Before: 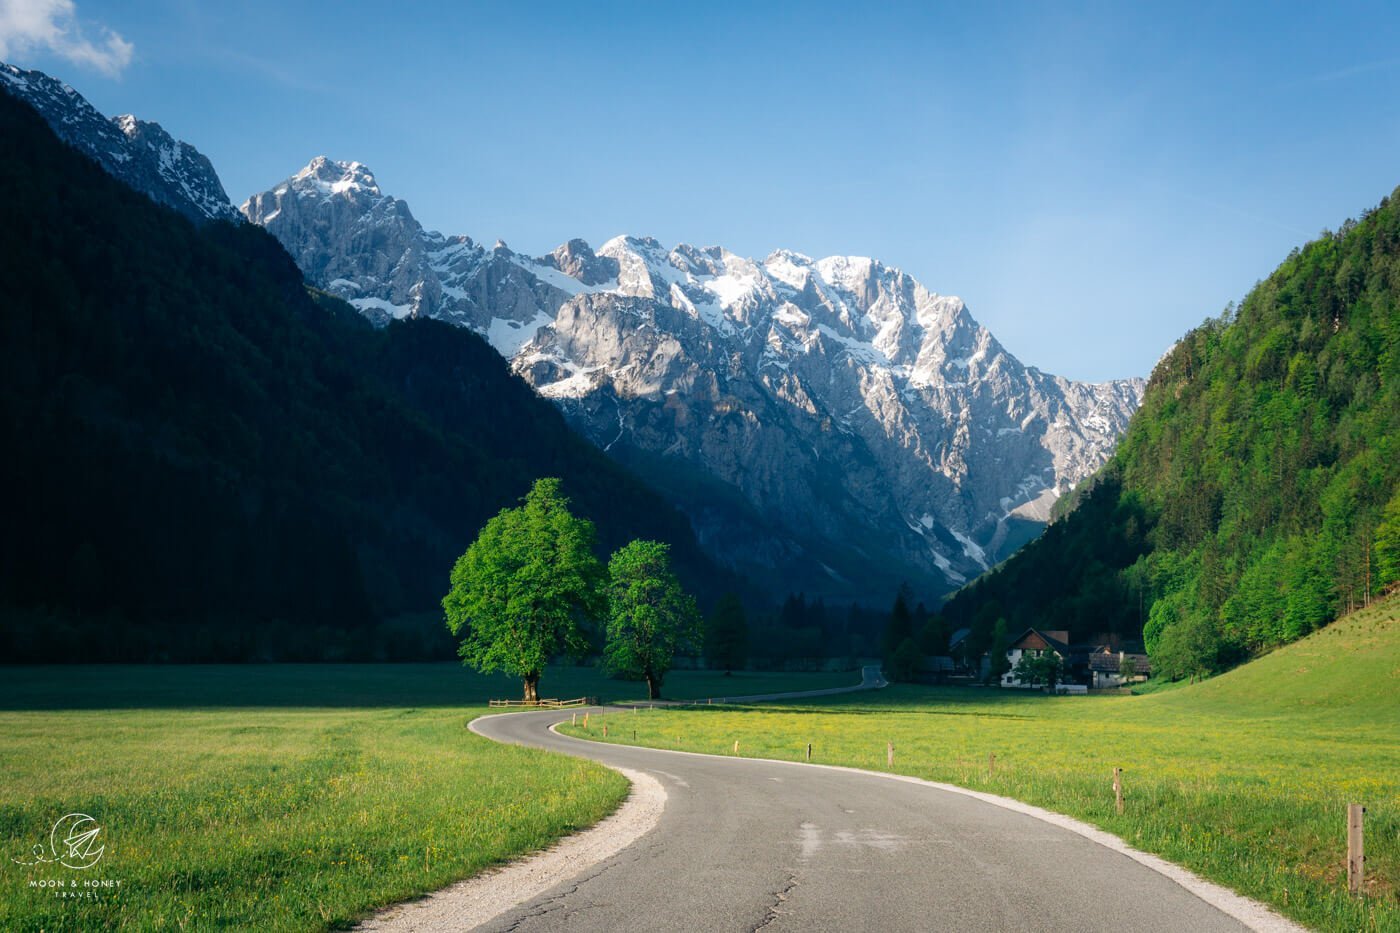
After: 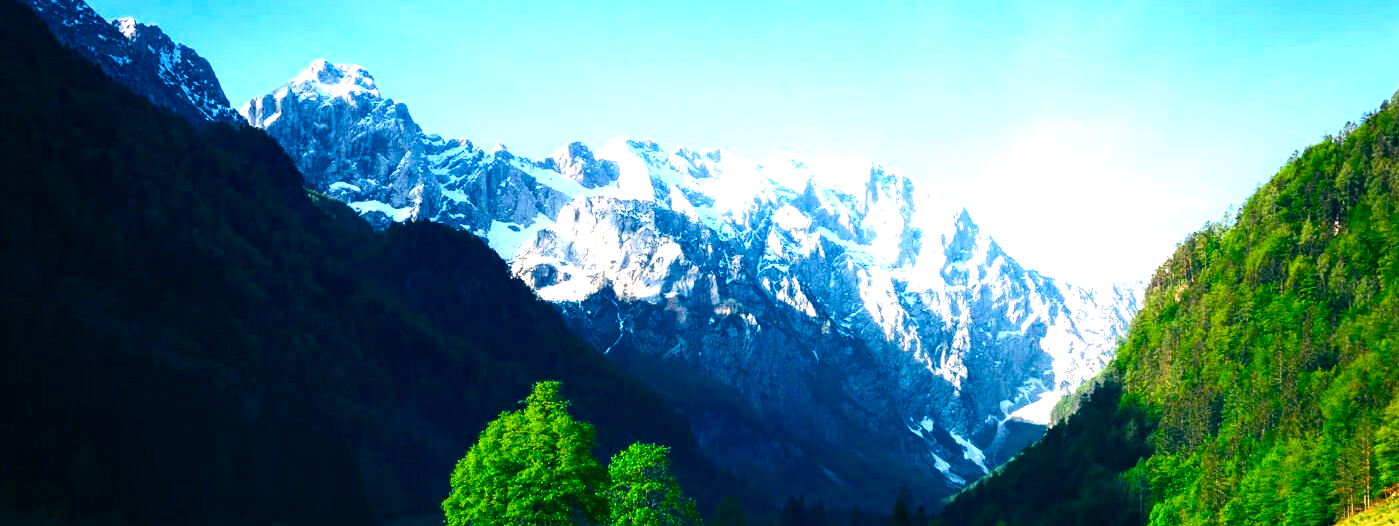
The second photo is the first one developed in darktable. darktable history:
exposure: exposure -0.022 EV, compensate highlight preservation false
crop and rotate: top 10.423%, bottom 33.153%
color balance rgb: perceptual saturation grading › global saturation 34.577%, perceptual saturation grading › highlights -29.869%, perceptual saturation grading › shadows 36.113%, perceptual brilliance grading › global brilliance 34.611%, perceptual brilliance grading › highlights 49.844%, perceptual brilliance grading › mid-tones 59.004%, perceptual brilliance grading › shadows 34.91%, global vibrance 15.926%, saturation formula JzAzBz (2021)
